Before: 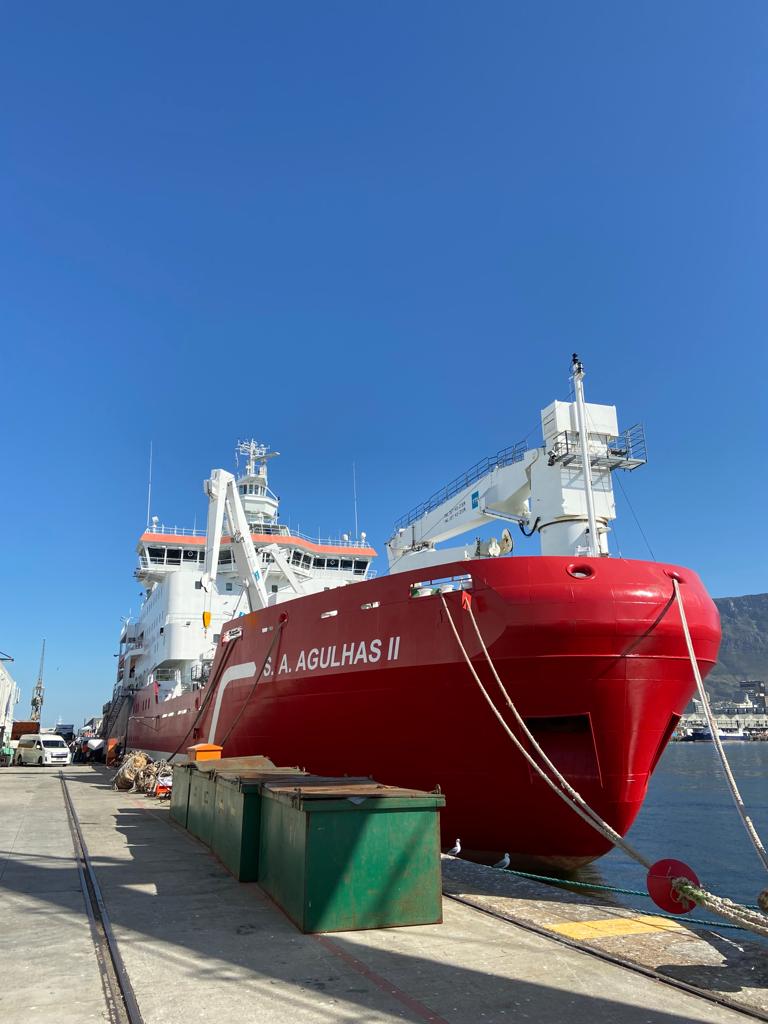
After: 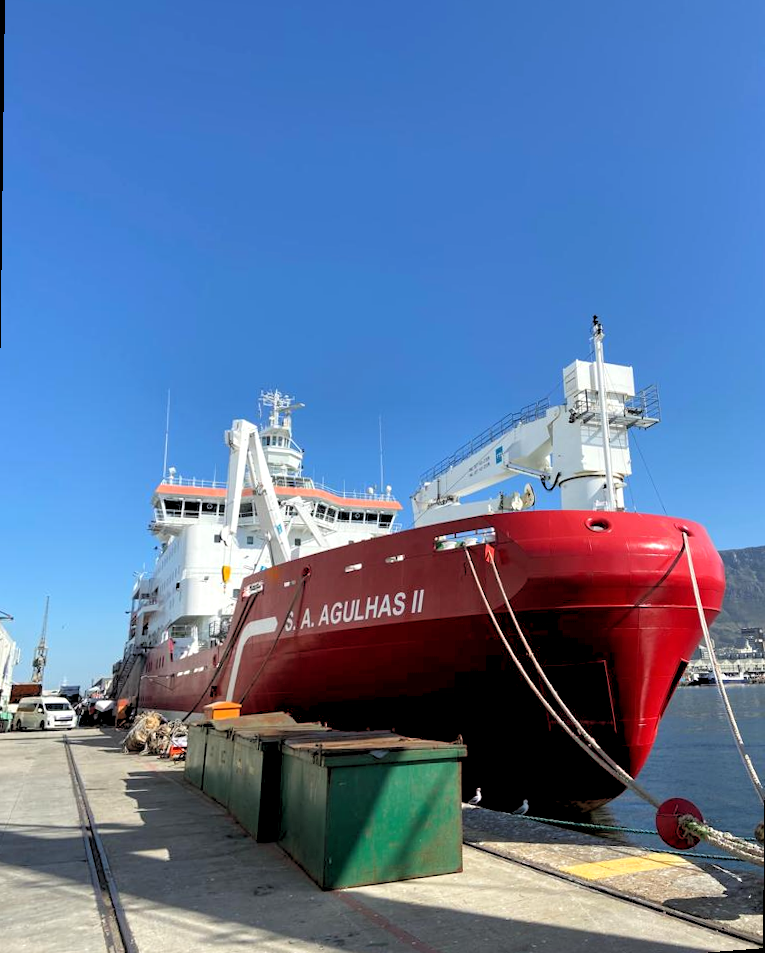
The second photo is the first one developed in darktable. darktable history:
rotate and perspective: rotation 0.679°, lens shift (horizontal) 0.136, crop left 0.009, crop right 0.991, crop top 0.078, crop bottom 0.95
rgb levels: levels [[0.013, 0.434, 0.89], [0, 0.5, 1], [0, 0.5, 1]]
